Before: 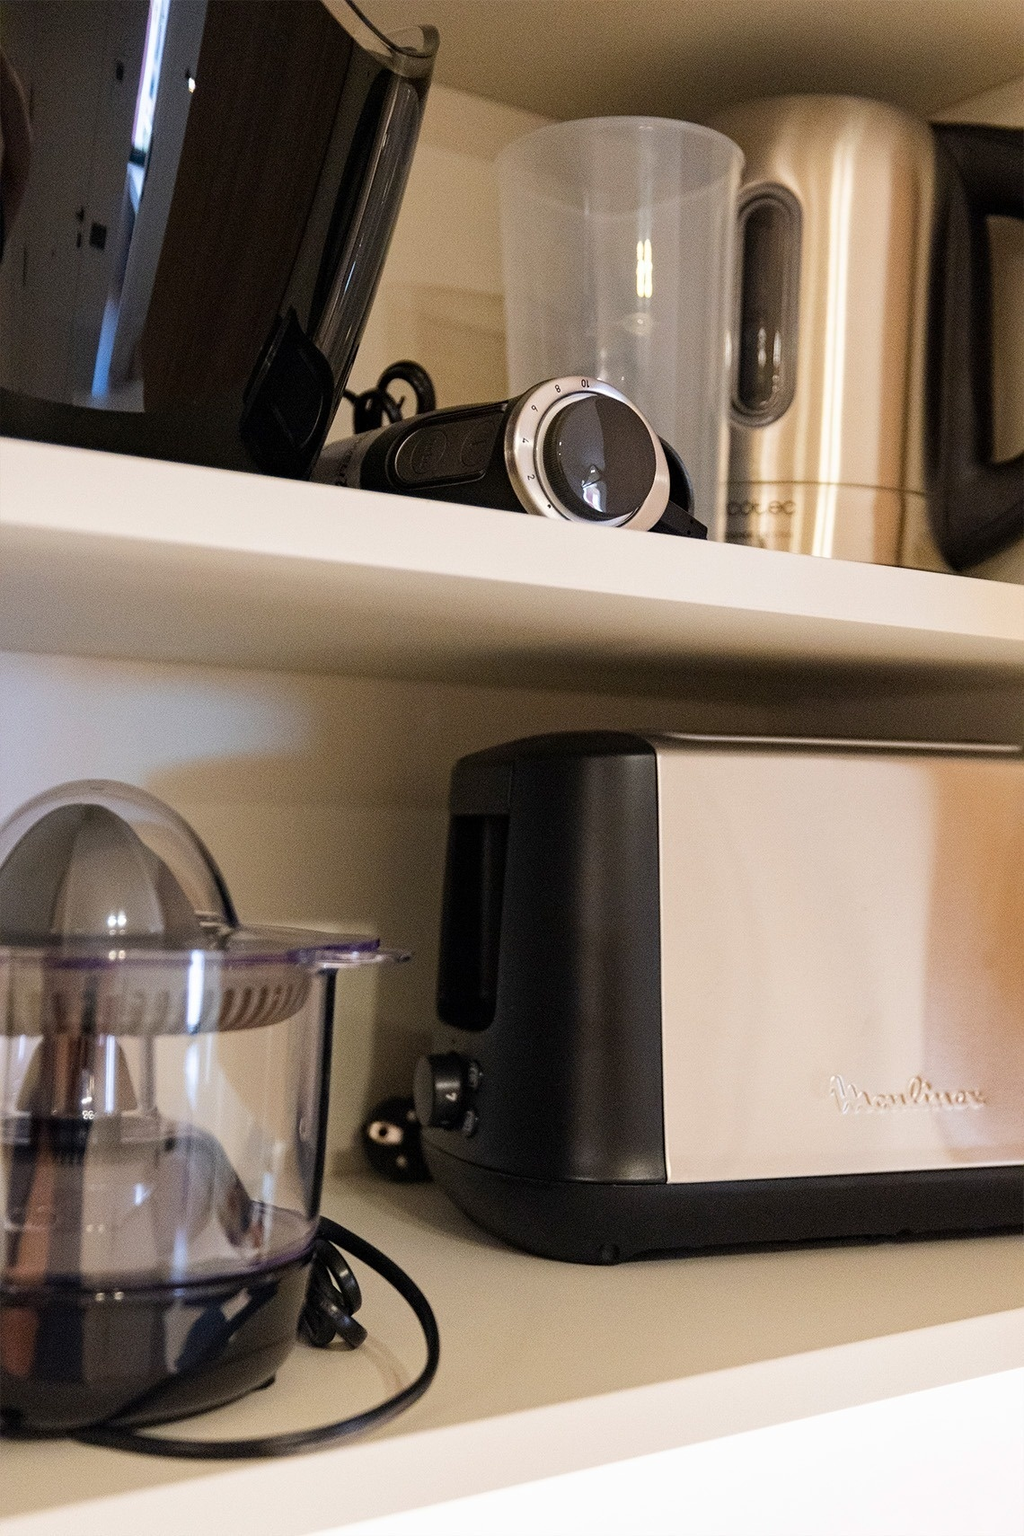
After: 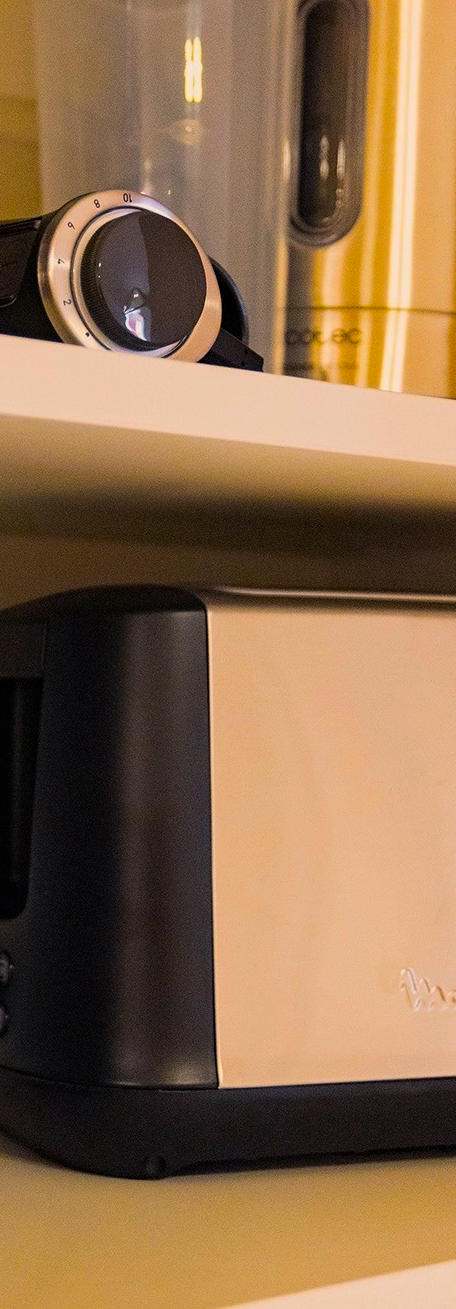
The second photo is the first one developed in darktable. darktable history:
crop: left 45.979%, top 13.4%, right 13.936%, bottom 10.031%
tone equalizer: -8 EV 0.266 EV, -7 EV 0.425 EV, -6 EV 0.437 EV, -5 EV 0.23 EV, -3 EV -0.275 EV, -2 EV -0.402 EV, -1 EV -0.436 EV, +0 EV -0.281 EV, smoothing diameter 24.94%, edges refinement/feathering 12.42, preserve details guided filter
color balance rgb: shadows lift › chroma 3.213%, shadows lift › hue 280.89°, highlights gain › chroma 3.053%, highlights gain › hue 60.06°, linear chroma grading › shadows -39.577%, linear chroma grading › highlights 40.33%, linear chroma grading › global chroma 44.367%, linear chroma grading › mid-tones -29.802%, perceptual saturation grading › global saturation 30.87%
